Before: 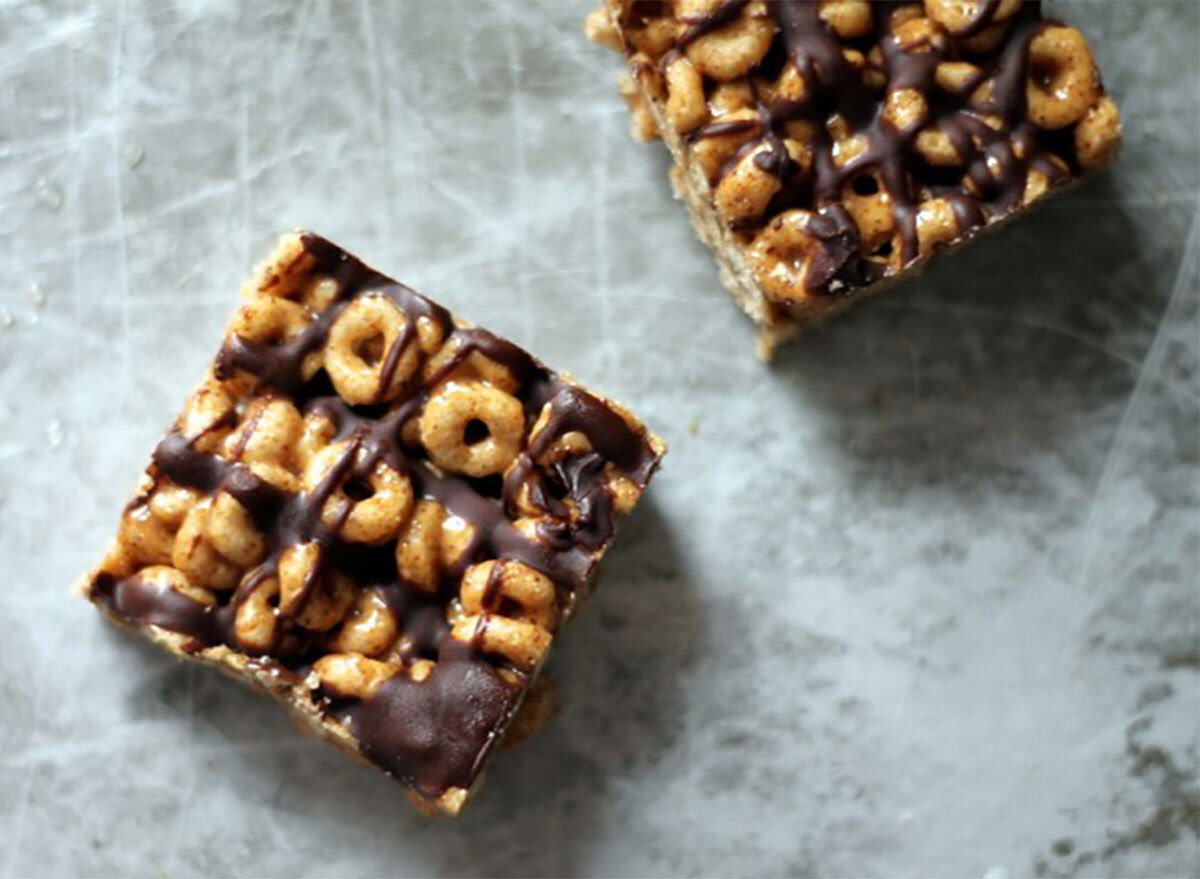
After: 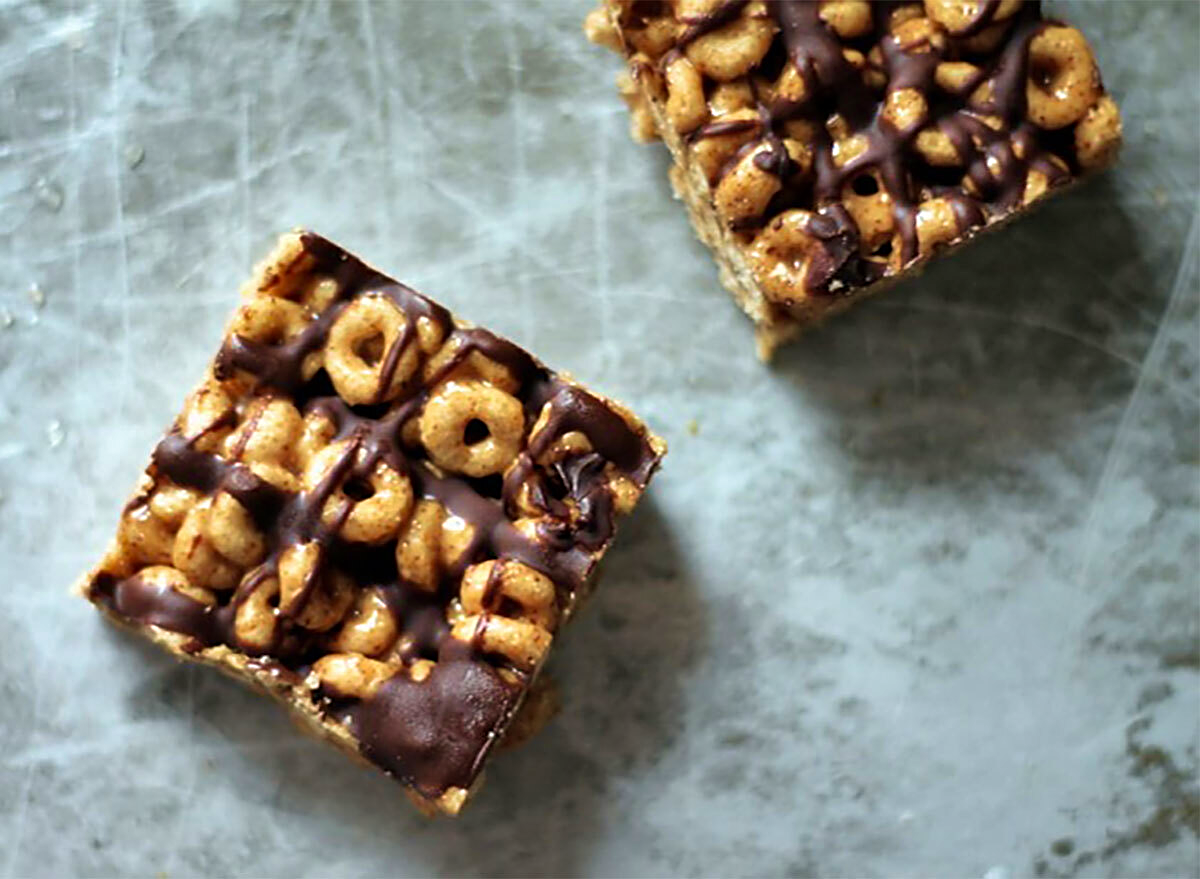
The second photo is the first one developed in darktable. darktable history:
shadows and highlights: soften with gaussian
sharpen: on, module defaults
velvia: strength 40%
